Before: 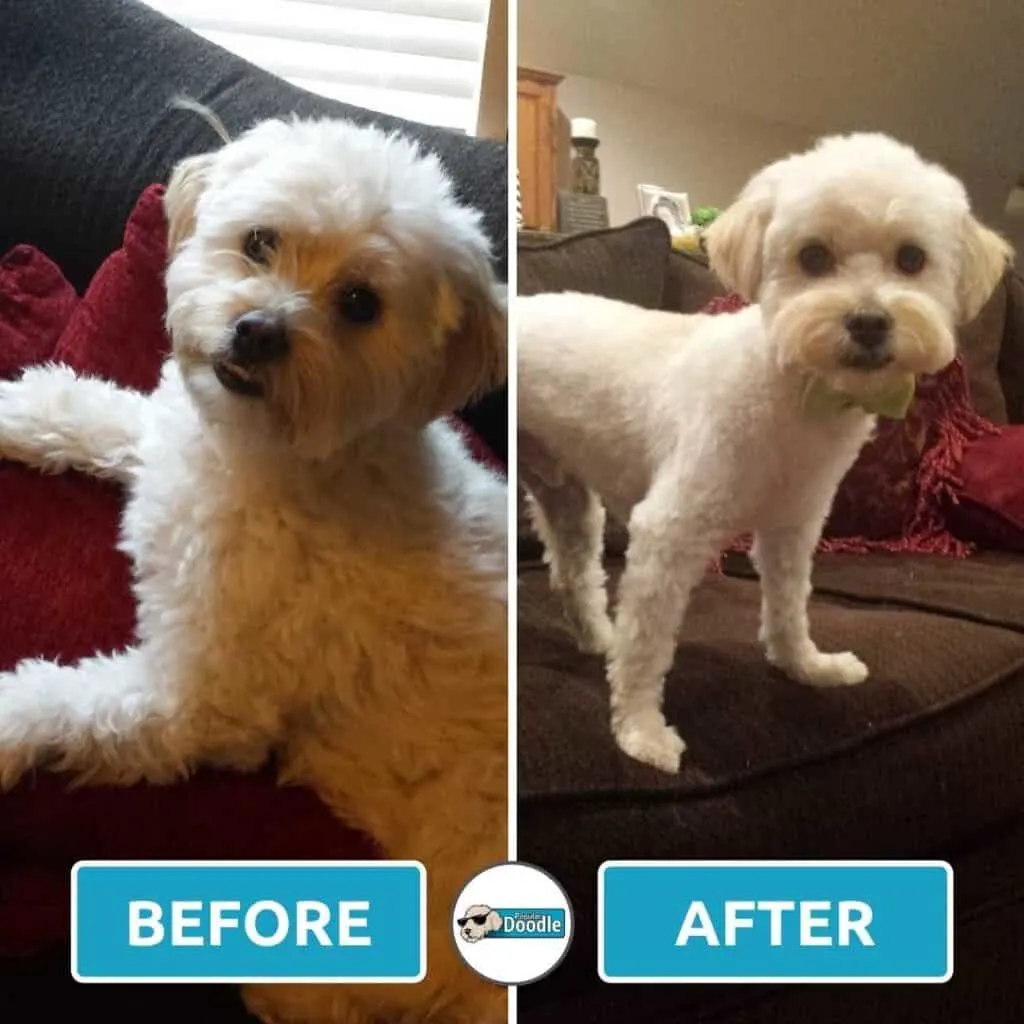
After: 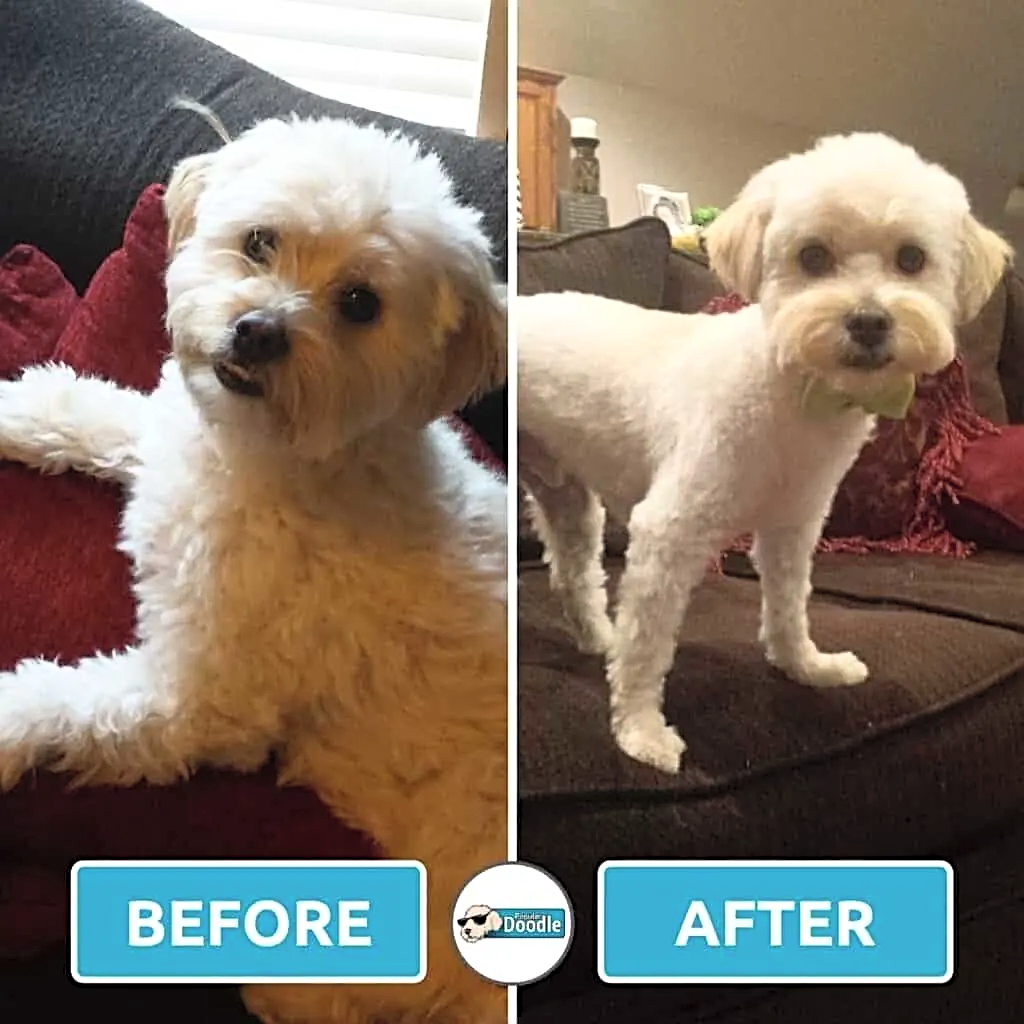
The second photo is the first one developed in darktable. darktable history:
sharpen: radius 2.767
base curve: curves: ch0 [(0, 0) (0.257, 0.25) (0.482, 0.586) (0.757, 0.871) (1, 1)]
contrast brightness saturation: brightness 0.13
